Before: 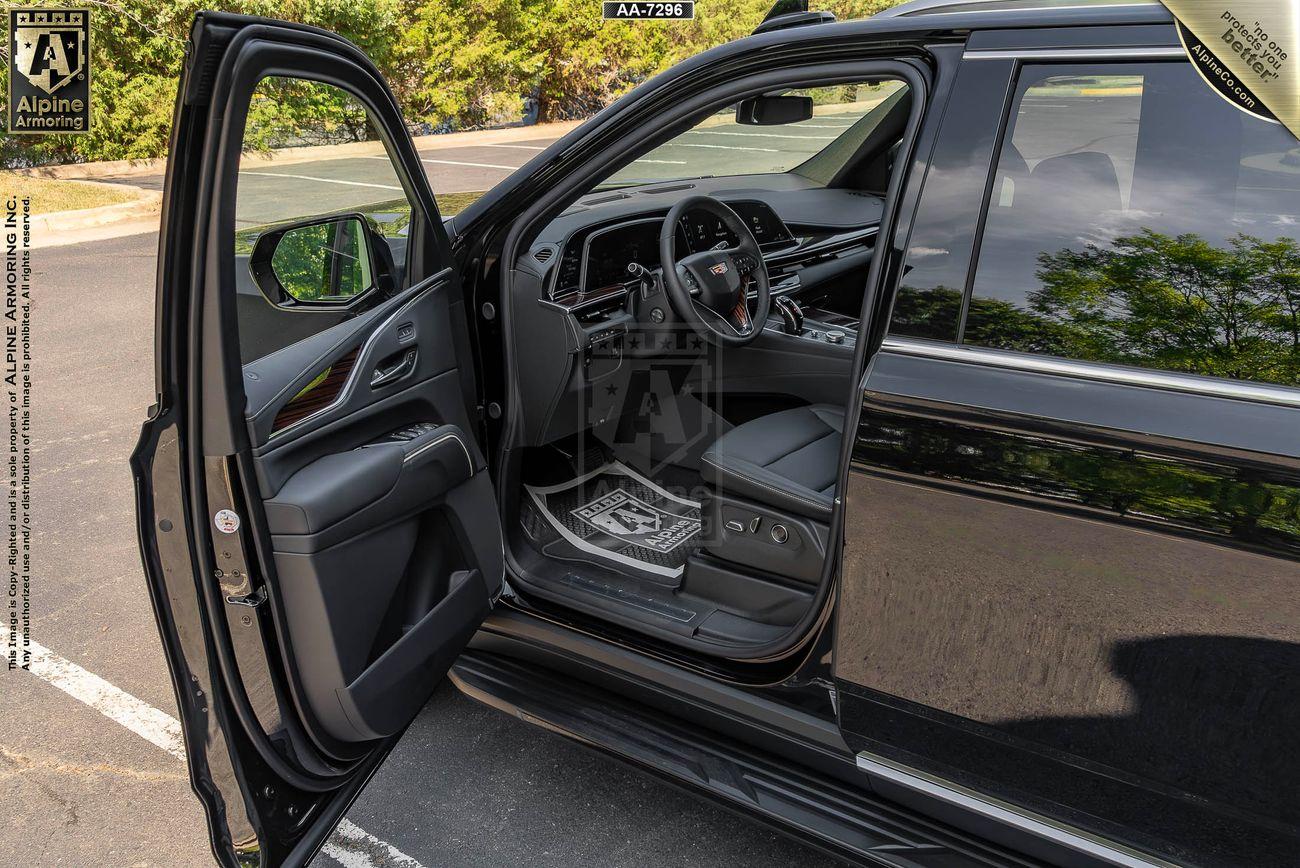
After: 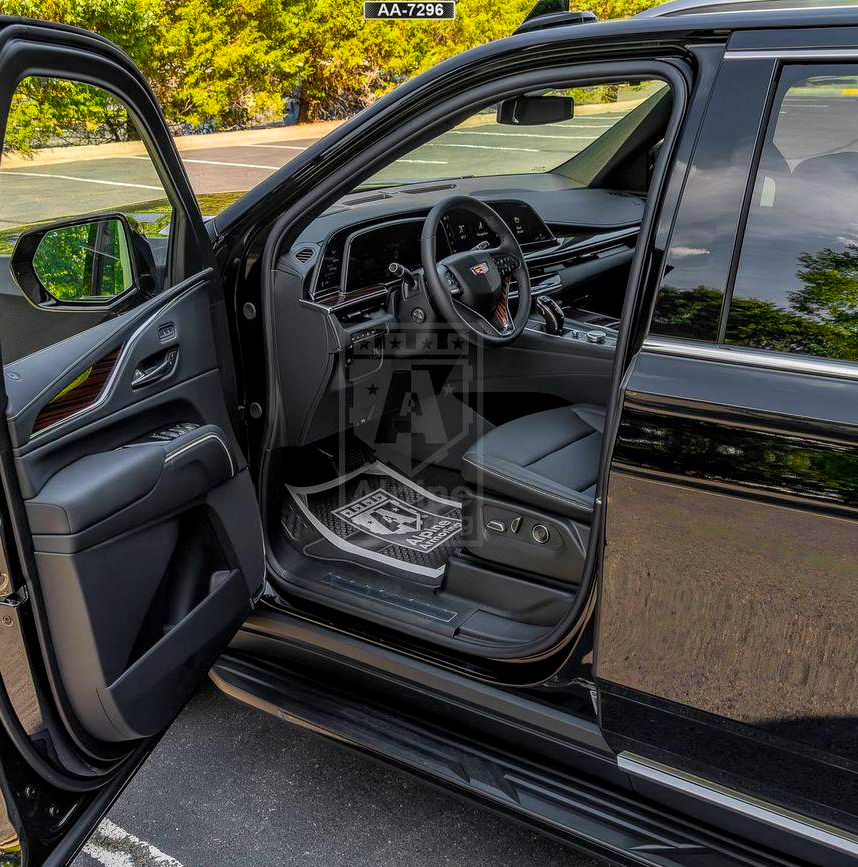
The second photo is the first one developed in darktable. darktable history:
tone equalizer: on, module defaults
white balance: red 1, blue 1
color balance rgb: linear chroma grading › global chroma 15%, perceptual saturation grading › global saturation 30%
local contrast: on, module defaults
crop and rotate: left 18.442%, right 15.508%
